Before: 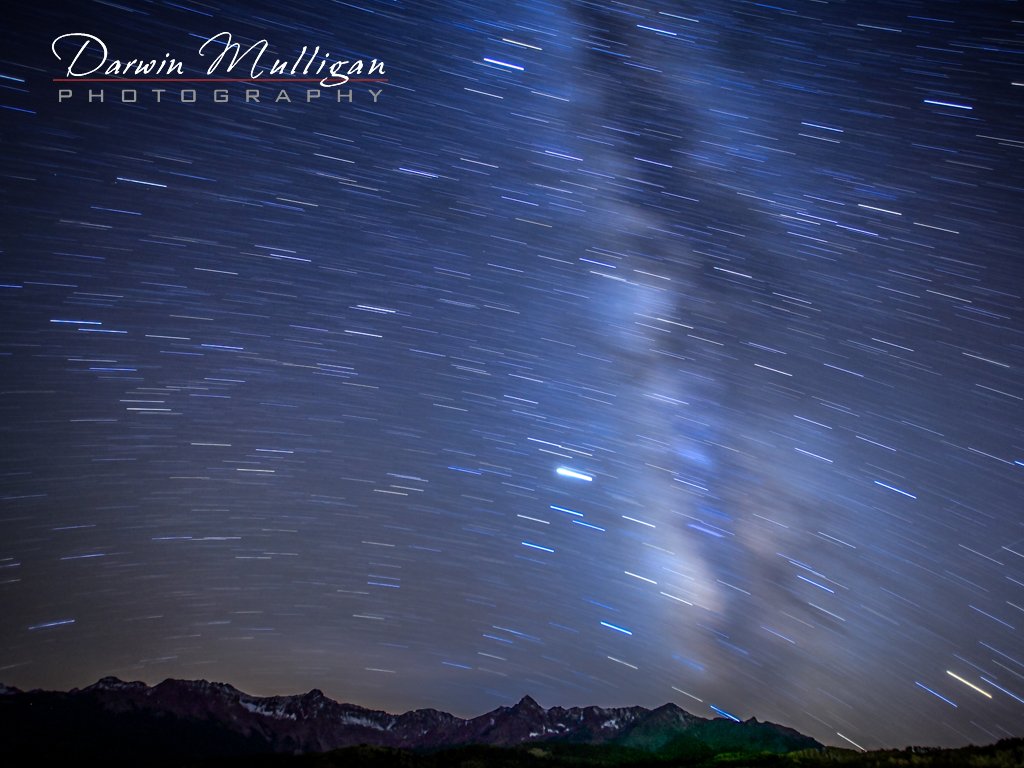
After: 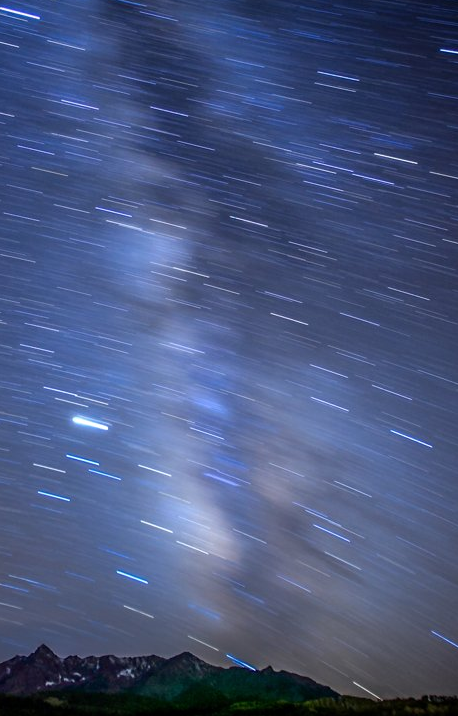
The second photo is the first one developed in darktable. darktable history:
crop: left 47.277%, top 6.692%, right 7.97%
